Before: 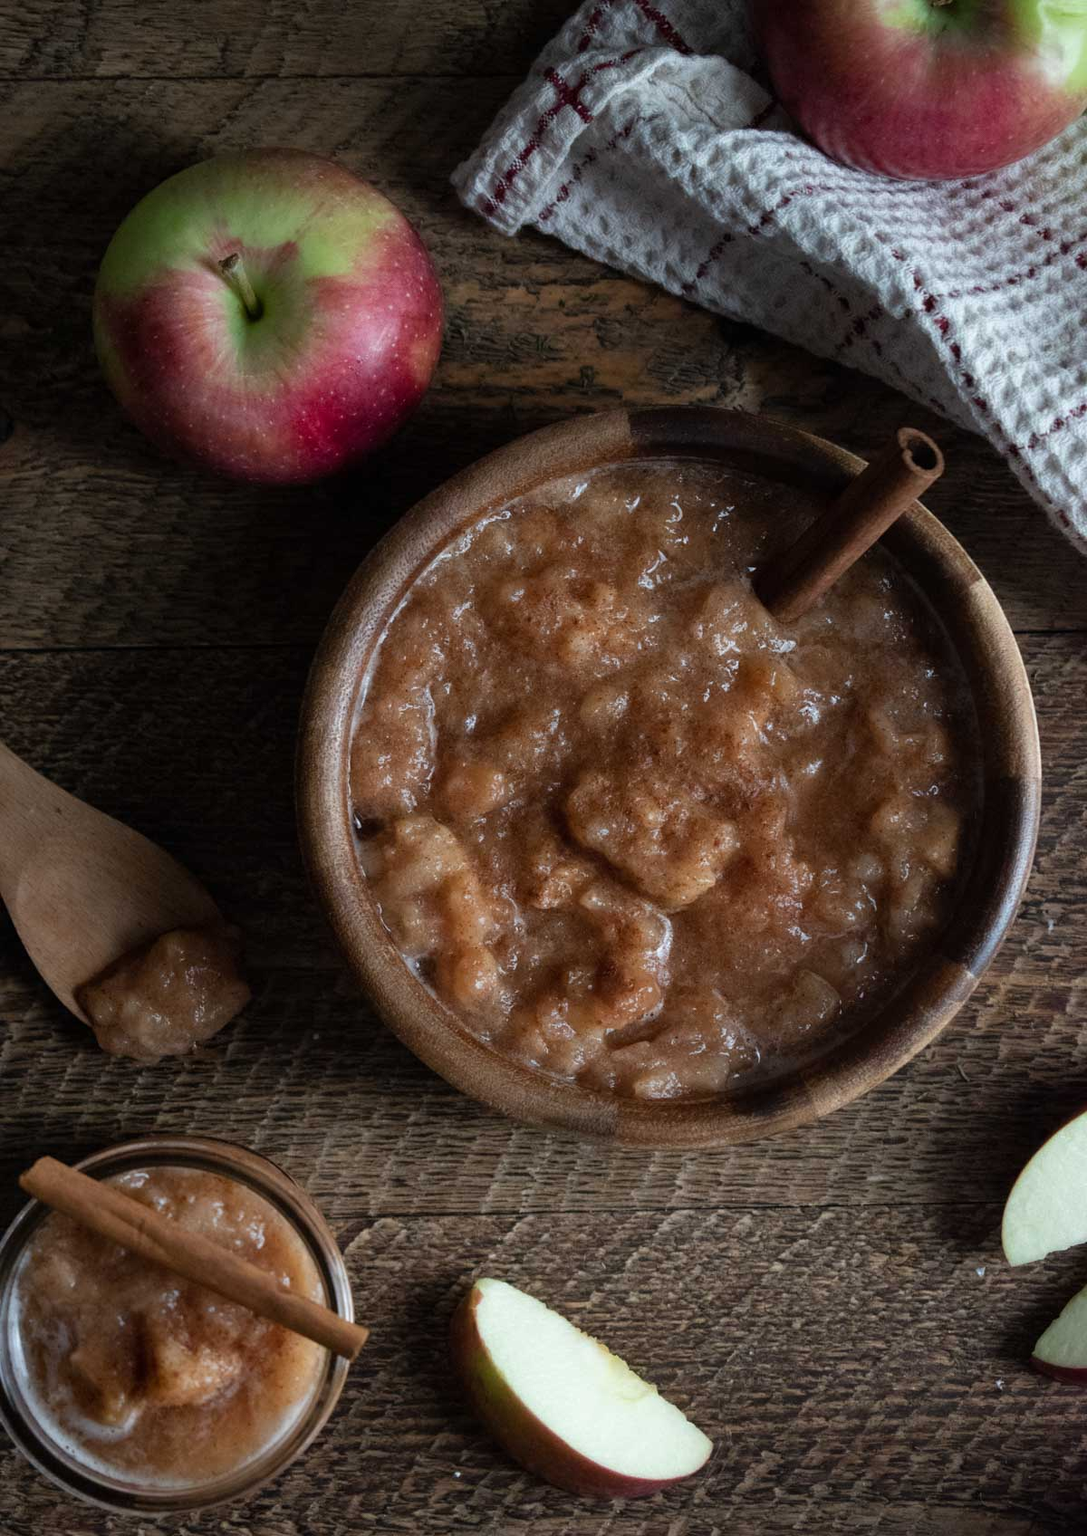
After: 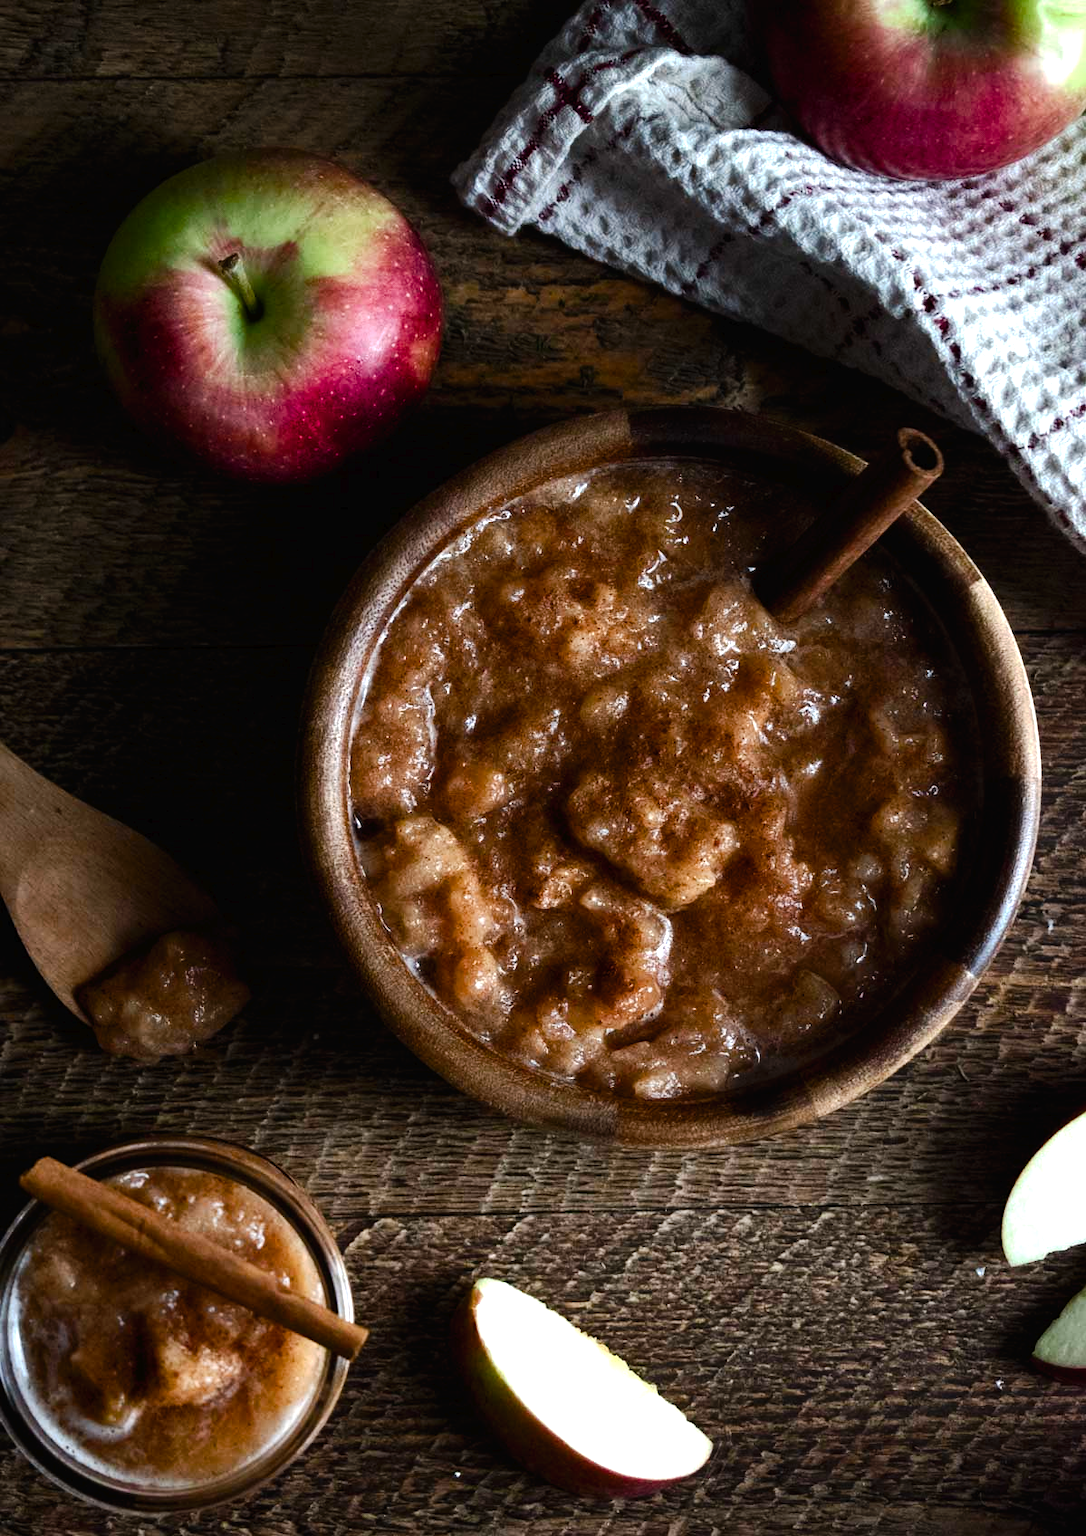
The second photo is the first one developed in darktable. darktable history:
color balance rgb: perceptual saturation grading › global saturation 20%, perceptual saturation grading › highlights -25%, perceptual saturation grading › shadows 50%
tone curve: curves: ch0 [(0, 0) (0.003, 0.014) (0.011, 0.014) (0.025, 0.022) (0.044, 0.041) (0.069, 0.063) (0.1, 0.086) (0.136, 0.118) (0.177, 0.161) (0.224, 0.211) (0.277, 0.262) (0.335, 0.323) (0.399, 0.384) (0.468, 0.459) (0.543, 0.54) (0.623, 0.624) (0.709, 0.711) (0.801, 0.796) (0.898, 0.879) (1, 1)], preserve colors none
tone equalizer: -8 EV -1.08 EV, -7 EV -1.01 EV, -6 EV -0.867 EV, -5 EV -0.578 EV, -3 EV 0.578 EV, -2 EV 0.867 EV, -1 EV 1.01 EV, +0 EV 1.08 EV, edges refinement/feathering 500, mask exposure compensation -1.57 EV, preserve details no
